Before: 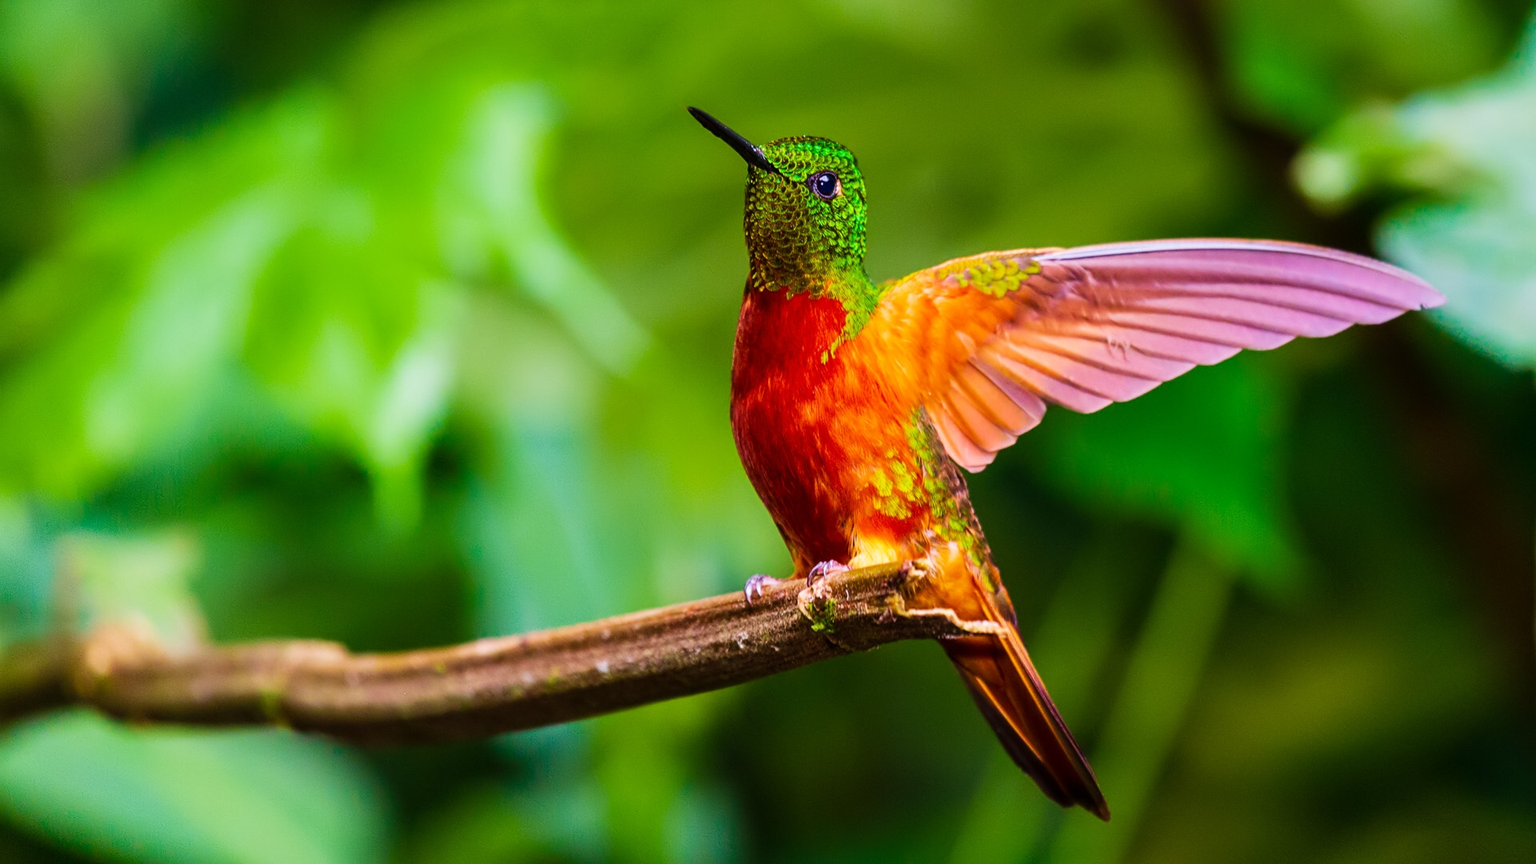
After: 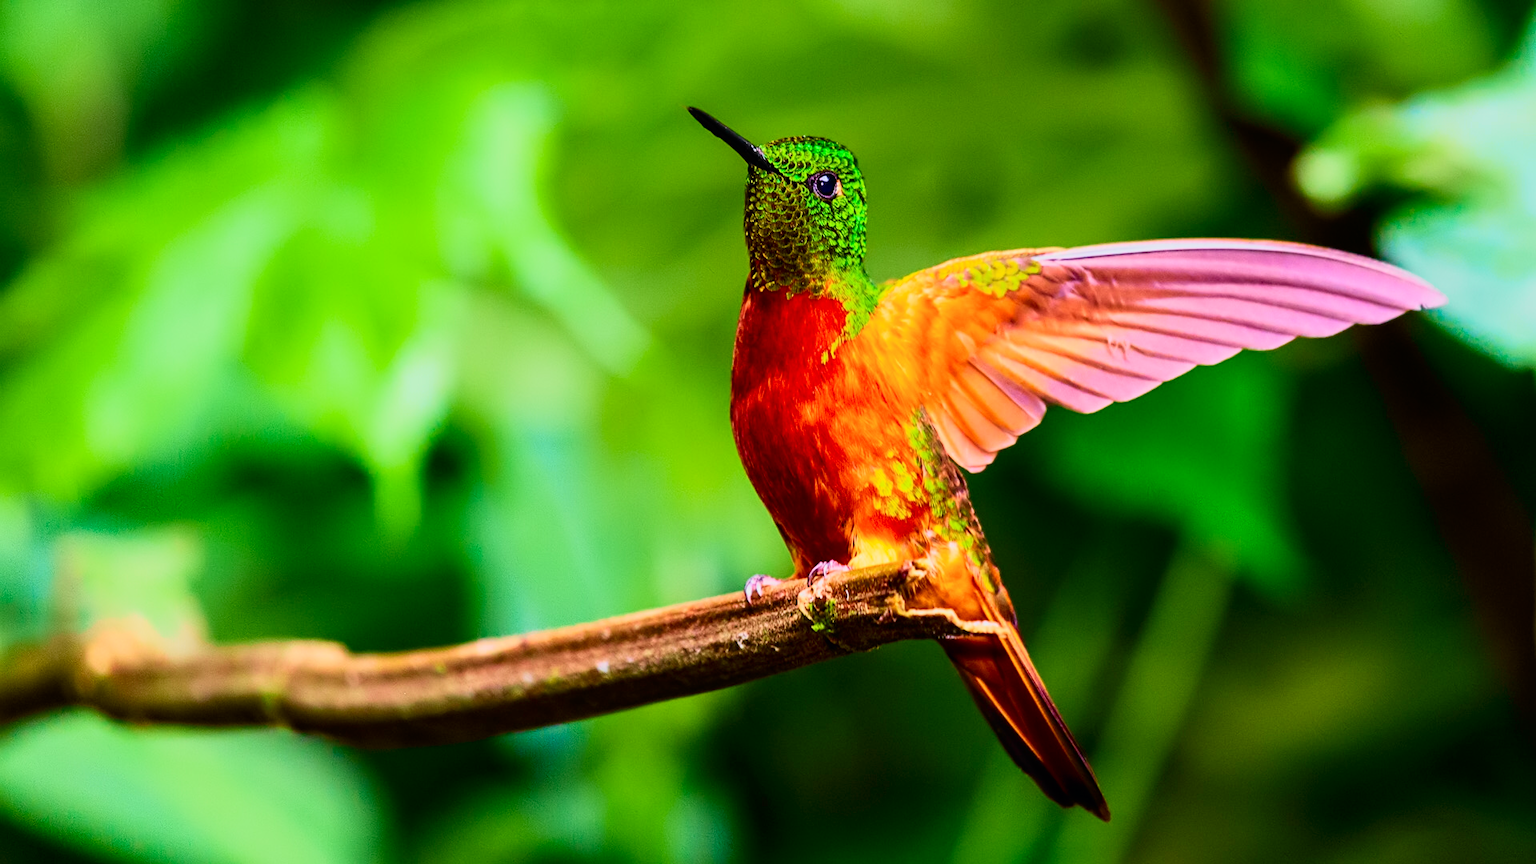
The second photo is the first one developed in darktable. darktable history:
tone curve: curves: ch0 [(0, 0) (0.078, 0.029) (0.265, 0.241) (0.507, 0.56) (0.744, 0.826) (1, 0.948)]; ch1 [(0, 0) (0.346, 0.307) (0.418, 0.383) (0.46, 0.439) (0.482, 0.493) (0.502, 0.5) (0.517, 0.506) (0.55, 0.557) (0.601, 0.637) (0.666, 0.7) (1, 1)]; ch2 [(0, 0) (0.346, 0.34) (0.431, 0.45) (0.485, 0.494) (0.5, 0.498) (0.508, 0.499) (0.532, 0.546) (0.579, 0.628) (0.625, 0.668) (1, 1)], color space Lab, independent channels, preserve colors none
